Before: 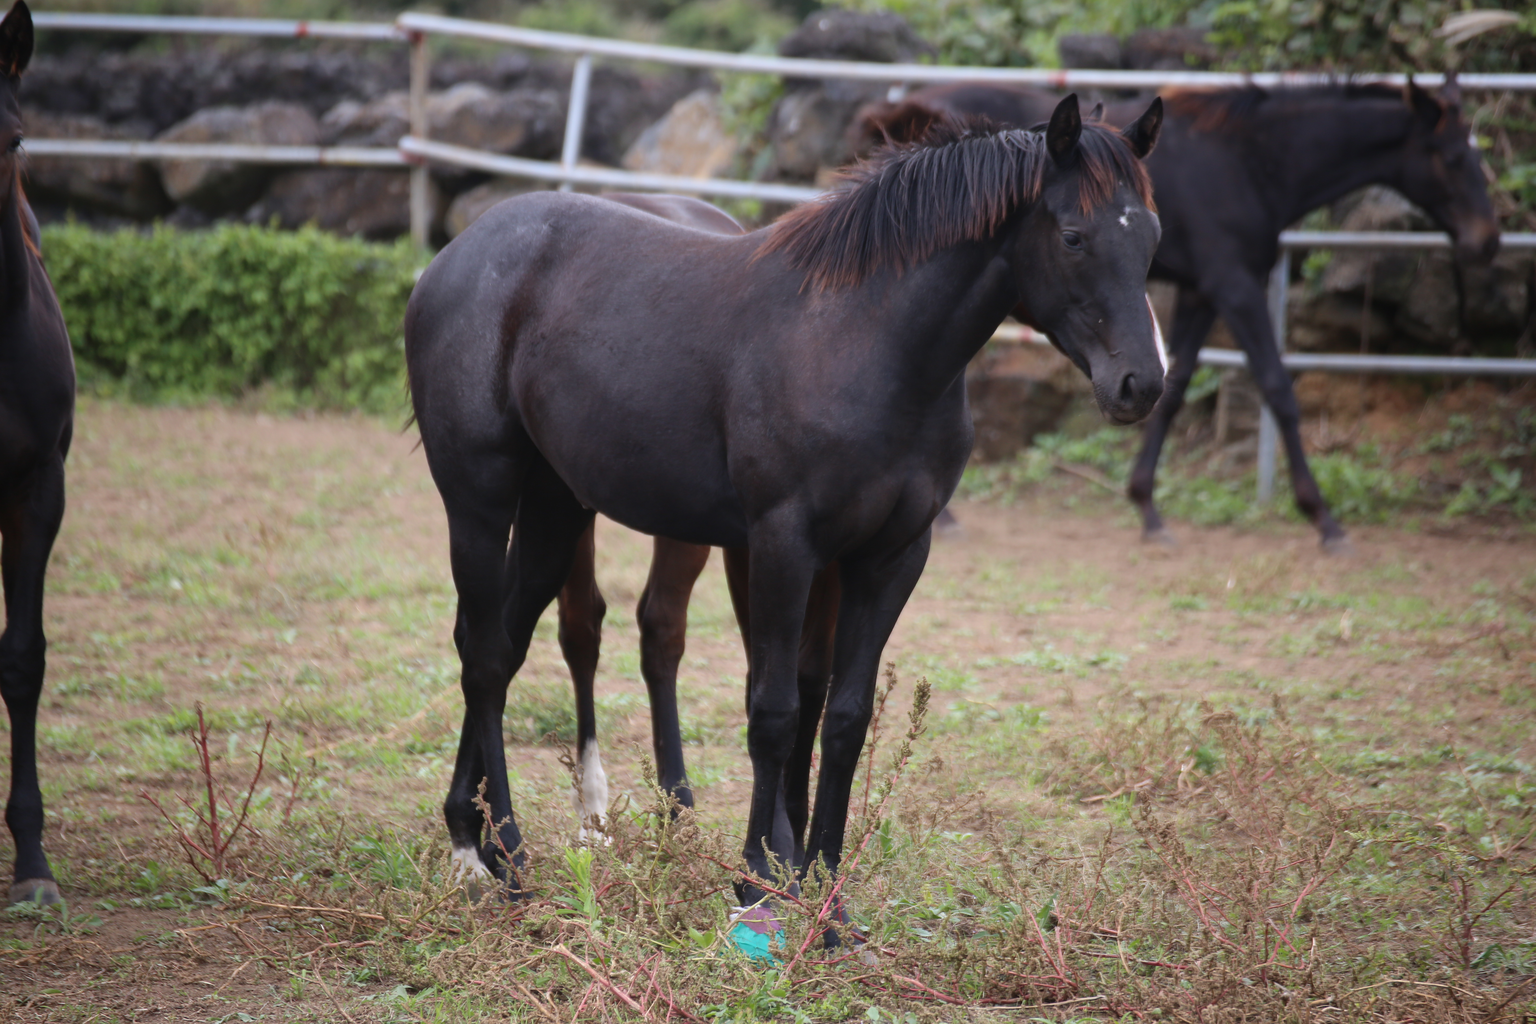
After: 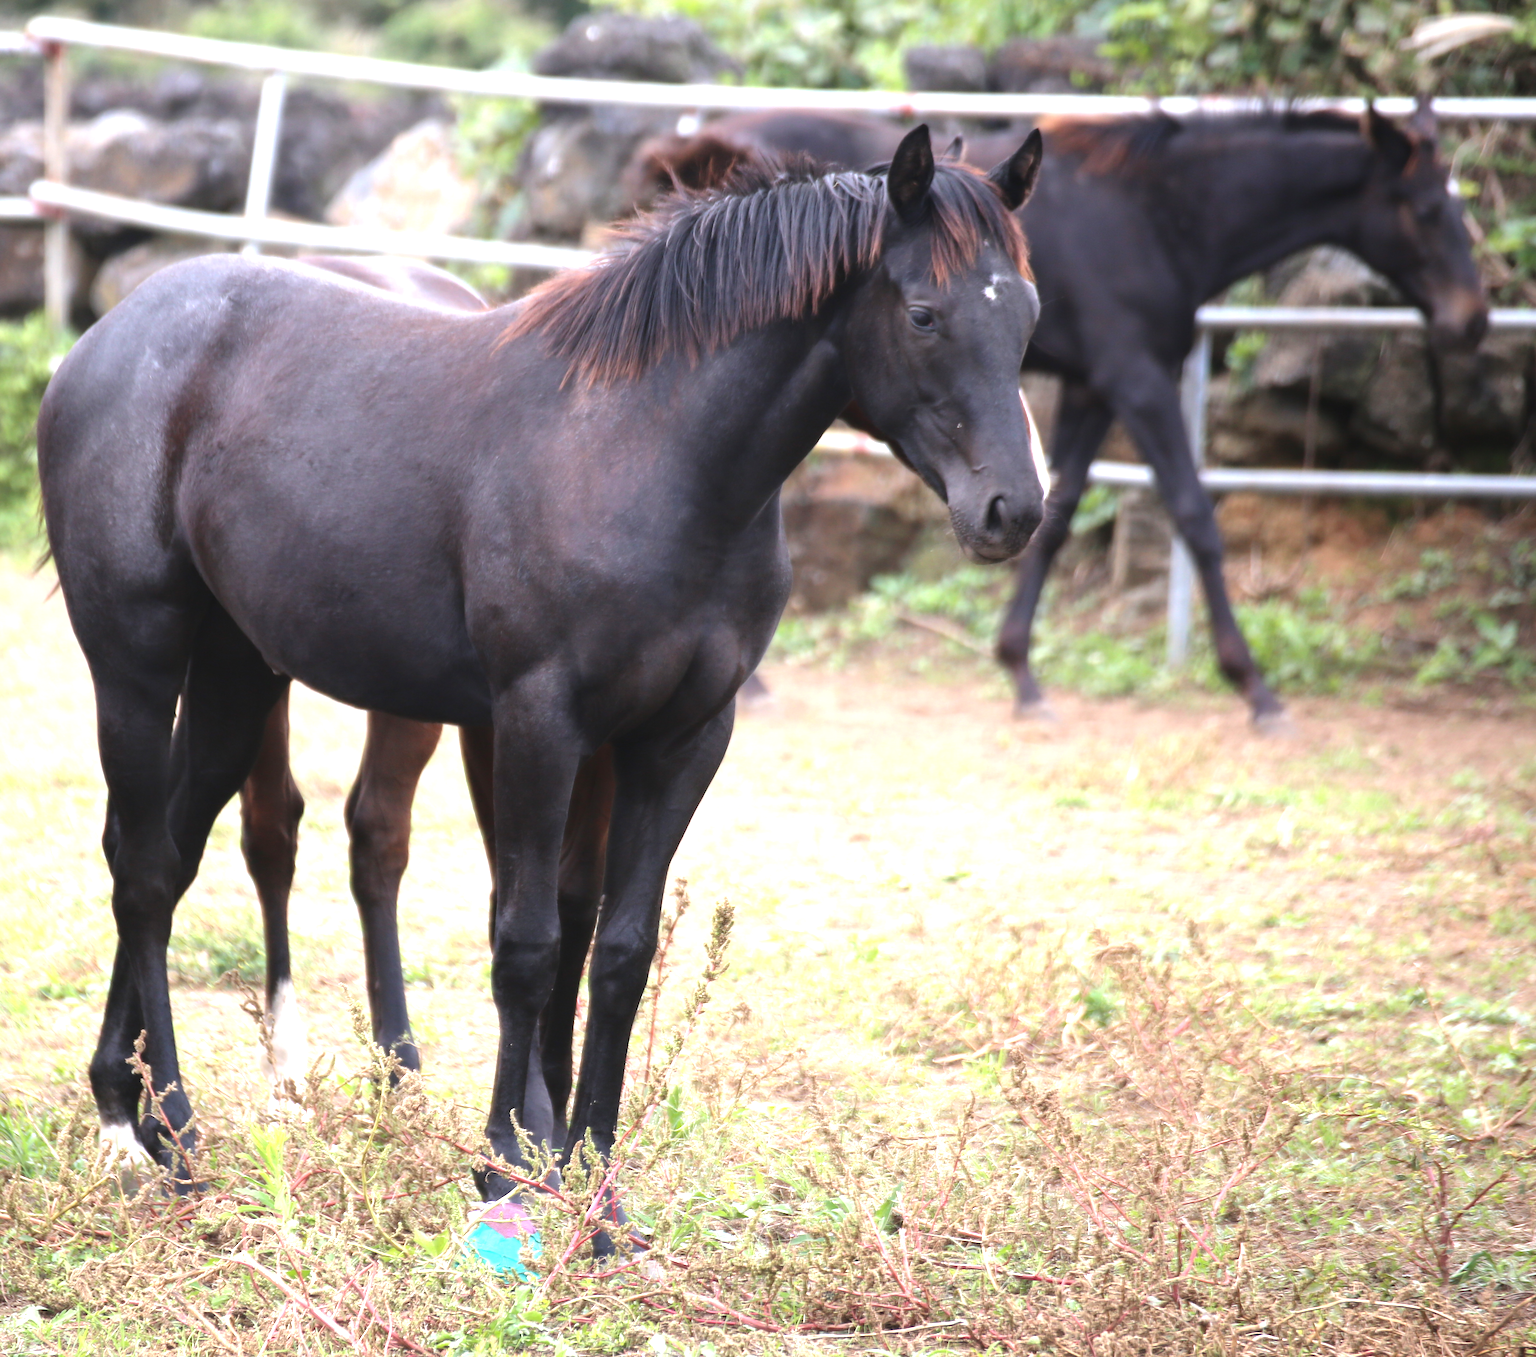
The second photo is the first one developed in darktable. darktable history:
base curve: curves: ch0 [(0, 0) (0.283, 0.295) (1, 1)], preserve colors none
tone equalizer: -8 EV -0.43 EV, -7 EV -0.386 EV, -6 EV -0.316 EV, -5 EV -0.248 EV, -3 EV 0.244 EV, -2 EV 0.327 EV, -1 EV 0.38 EV, +0 EV 0.408 EV, mask exposure compensation -0.485 EV
crop and rotate: left 24.533%
exposure: black level correction 0, exposure 1.096 EV, compensate exposure bias true, compensate highlight preservation false
